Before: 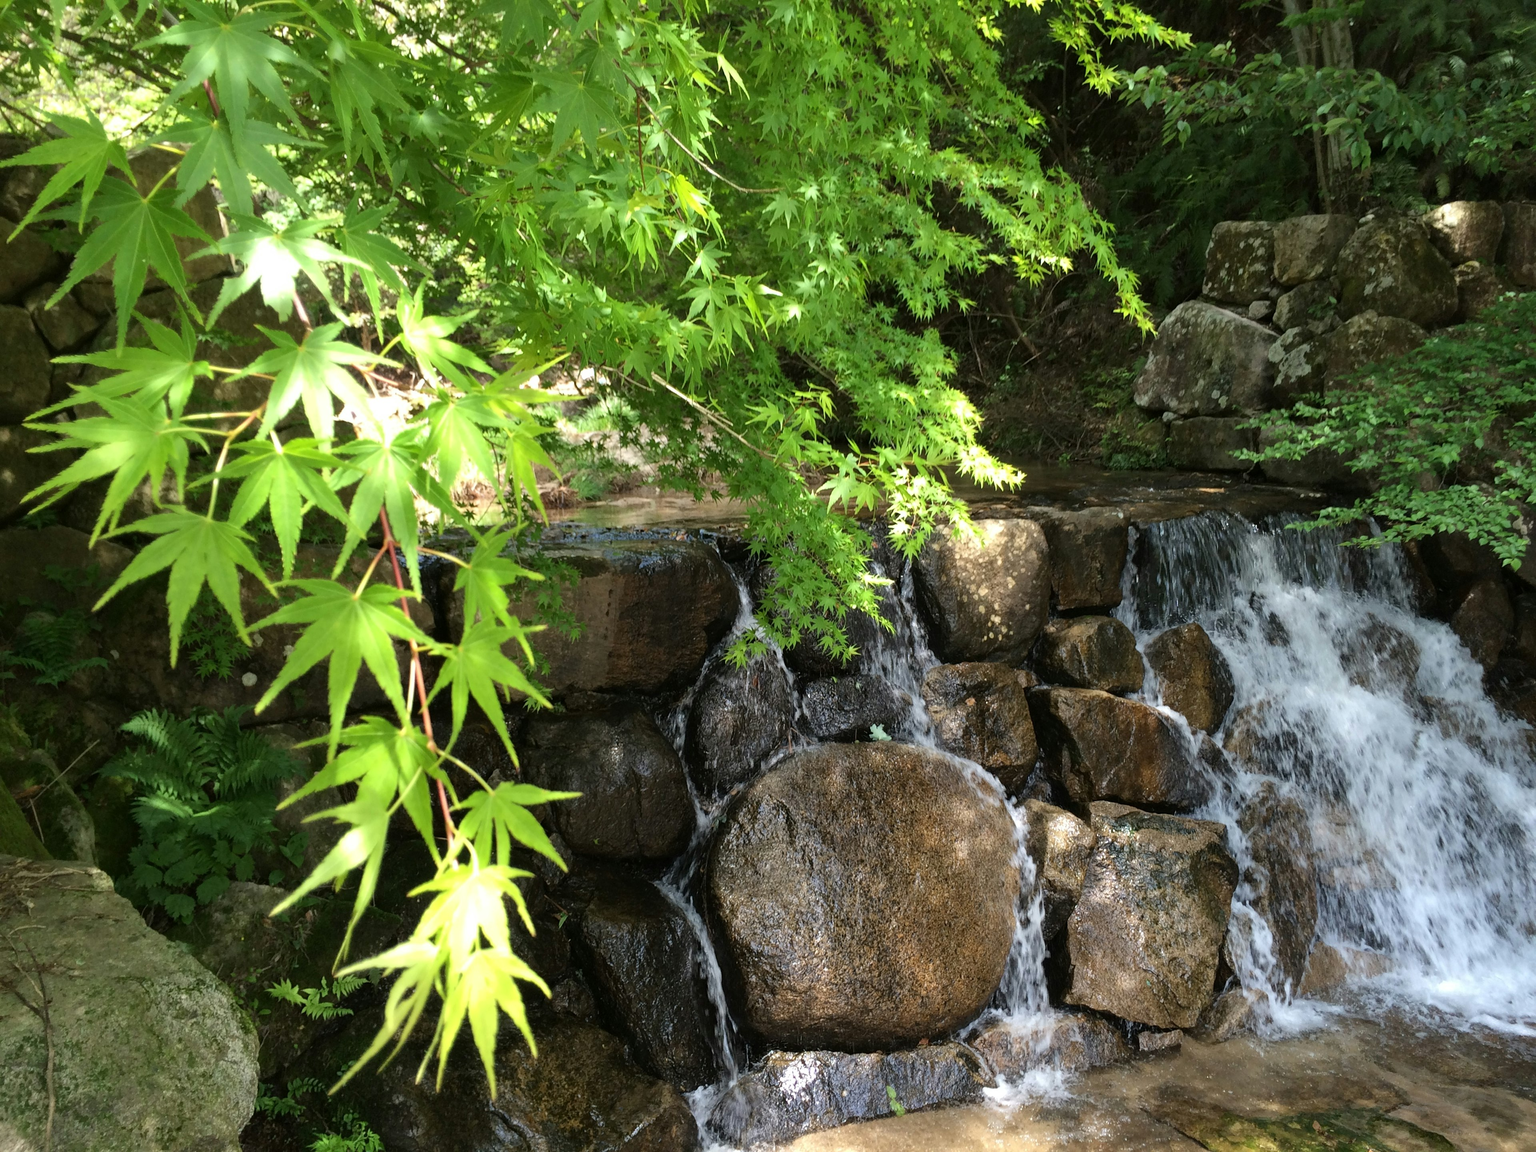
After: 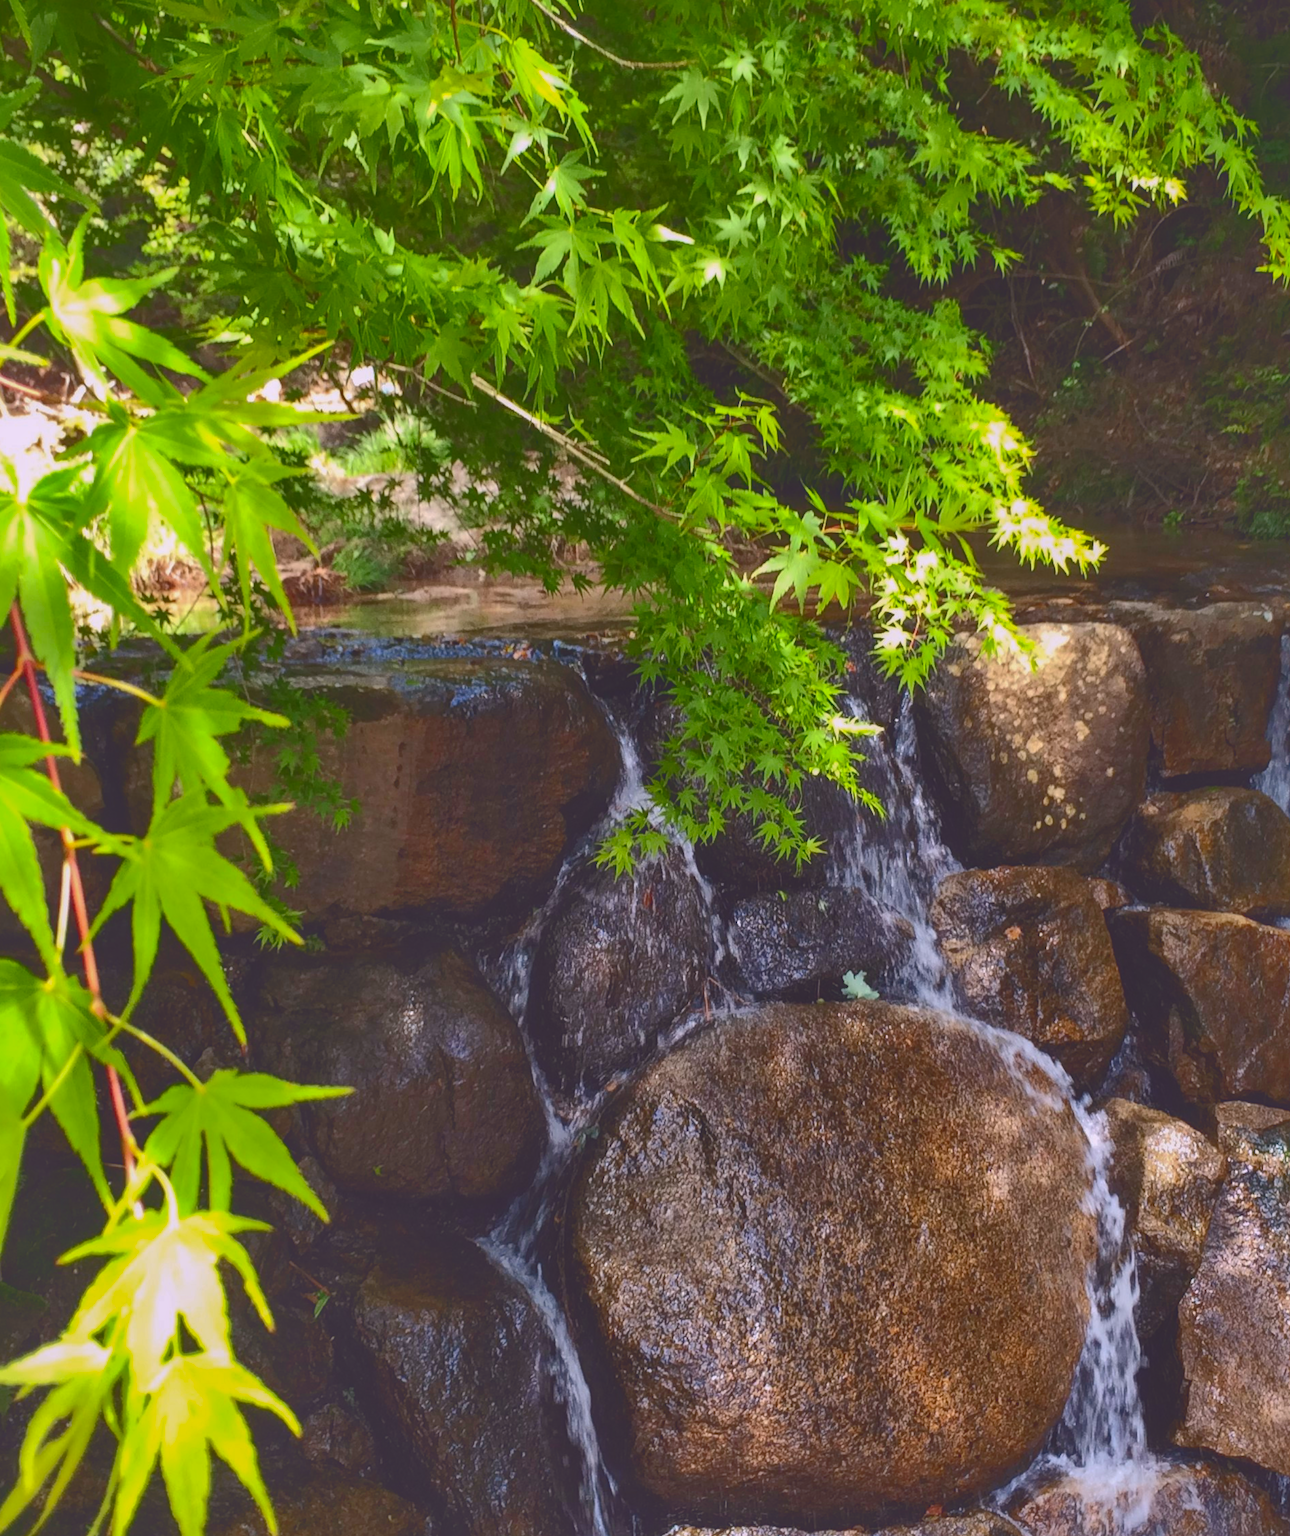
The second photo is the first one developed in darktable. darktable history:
crop and rotate: angle 0.02°, left 24.353%, top 13.219%, right 26.156%, bottom 8.224%
color correction: saturation 1.32
local contrast: detail 110%
shadows and highlights: highlights -60
tone curve: curves: ch0 [(0, 0.142) (0.384, 0.314) (0.752, 0.711) (0.991, 0.95)]; ch1 [(0.006, 0.129) (0.346, 0.384) (1, 1)]; ch2 [(0.003, 0.057) (0.261, 0.248) (1, 1)], color space Lab, independent channels
